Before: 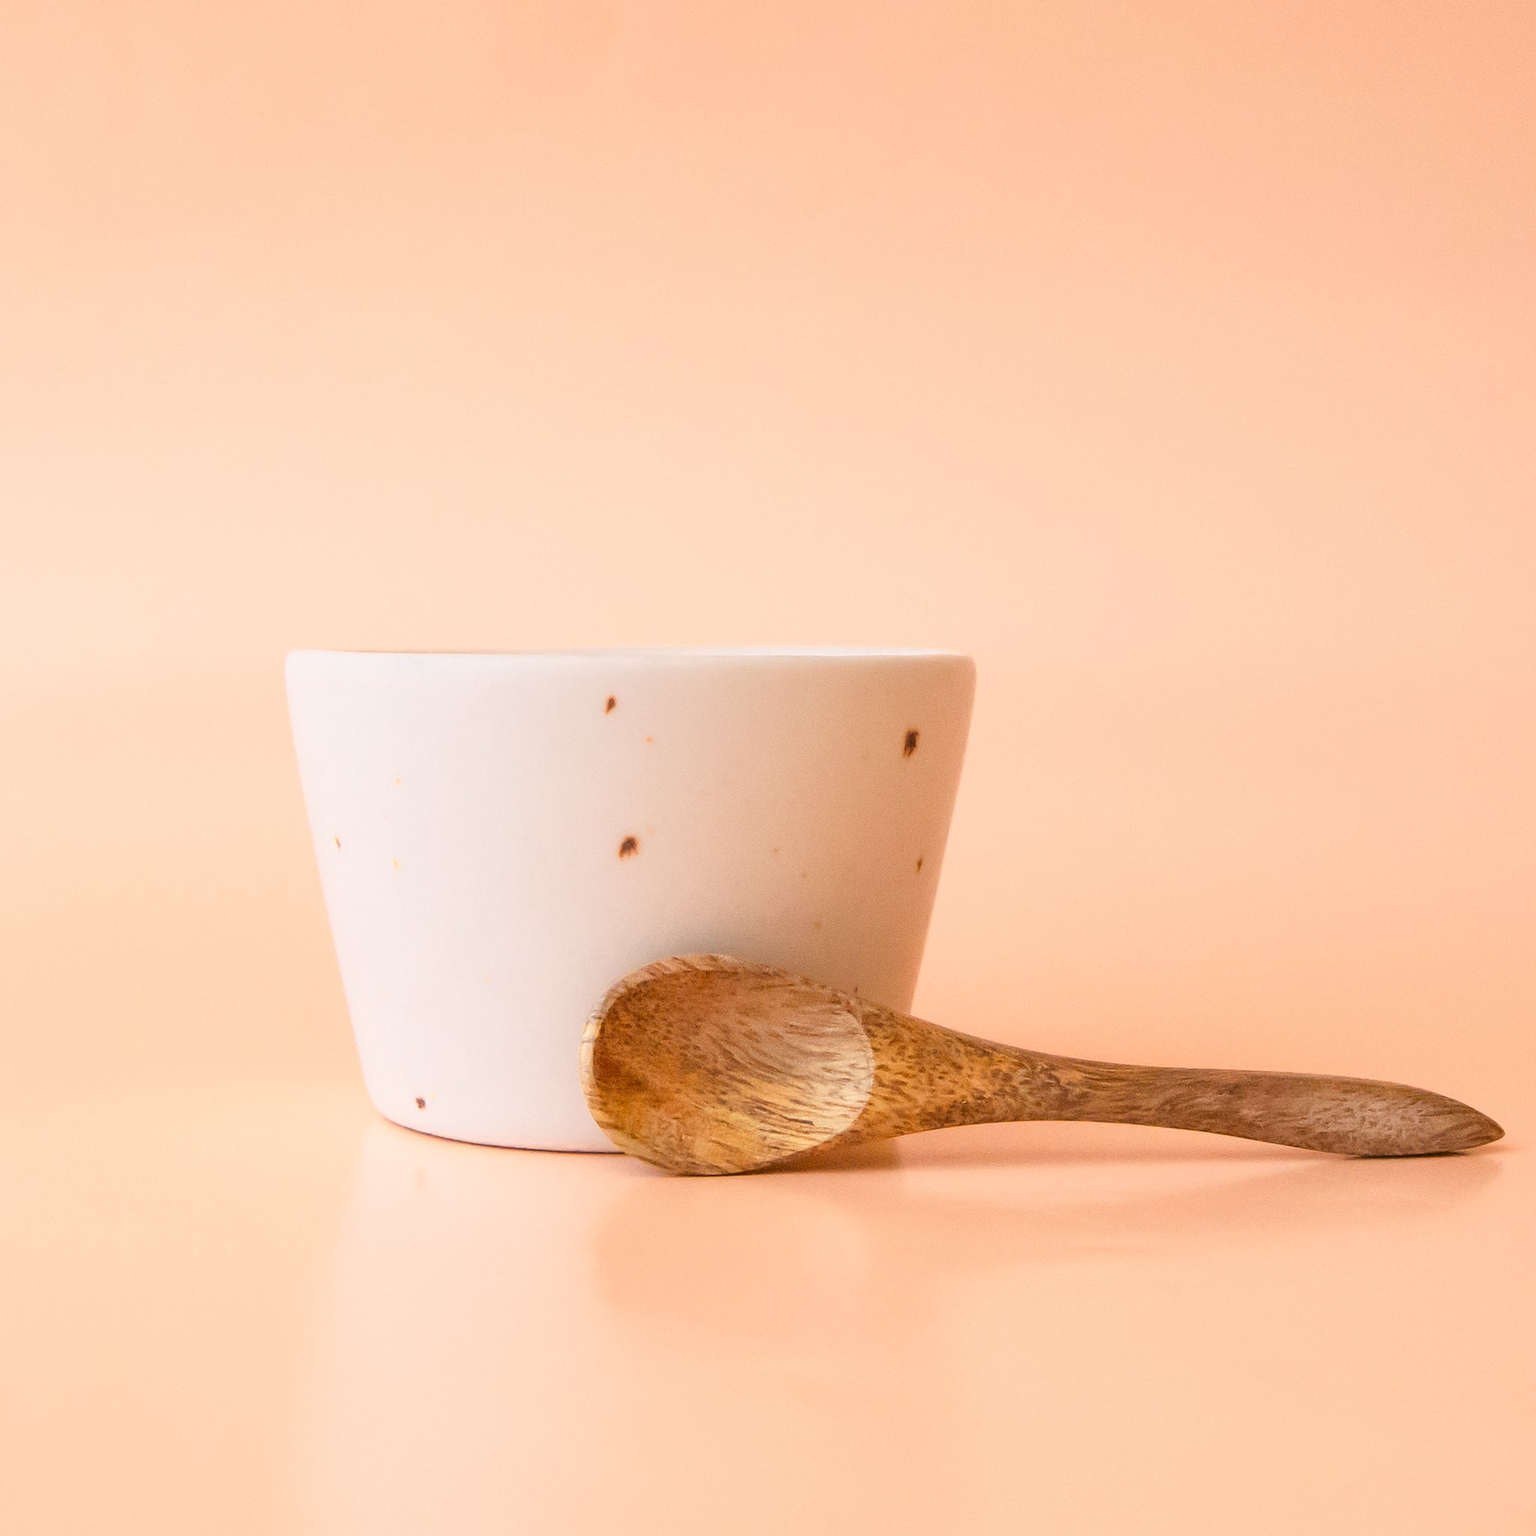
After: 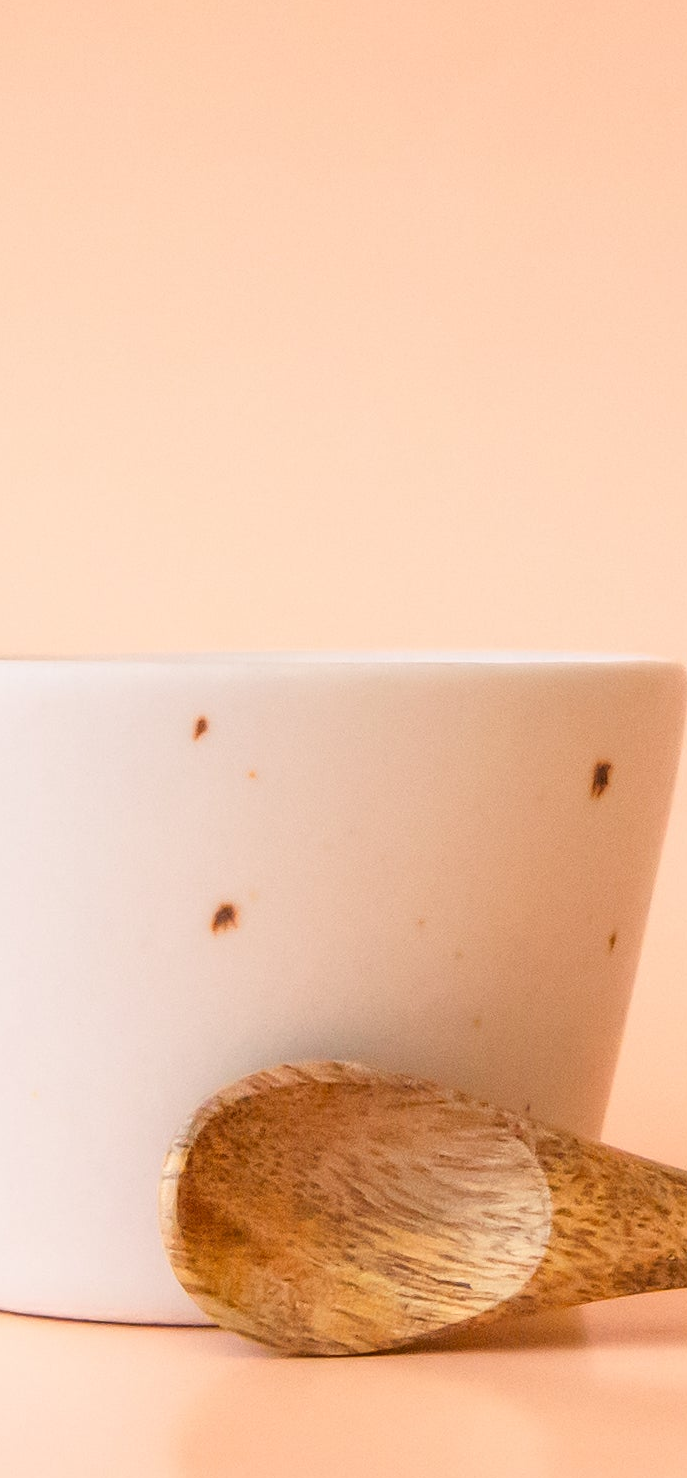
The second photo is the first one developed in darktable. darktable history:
crop and rotate: left 29.975%, top 10.369%, right 36.453%, bottom 17.469%
